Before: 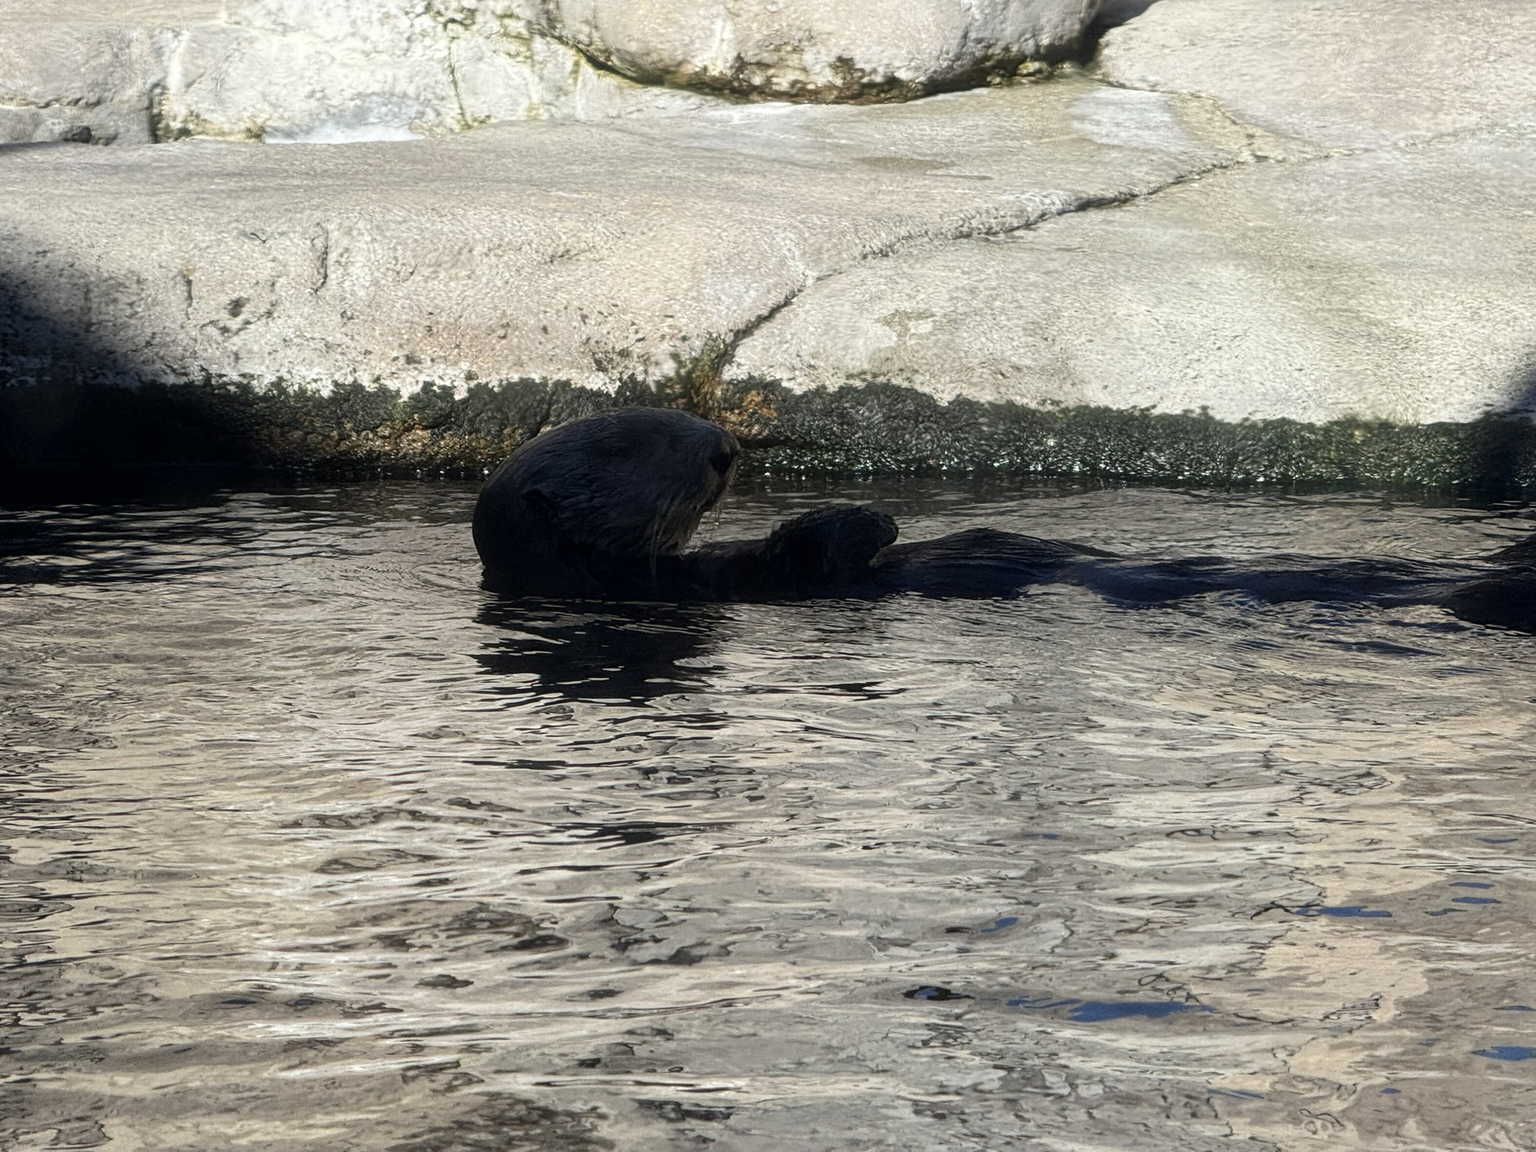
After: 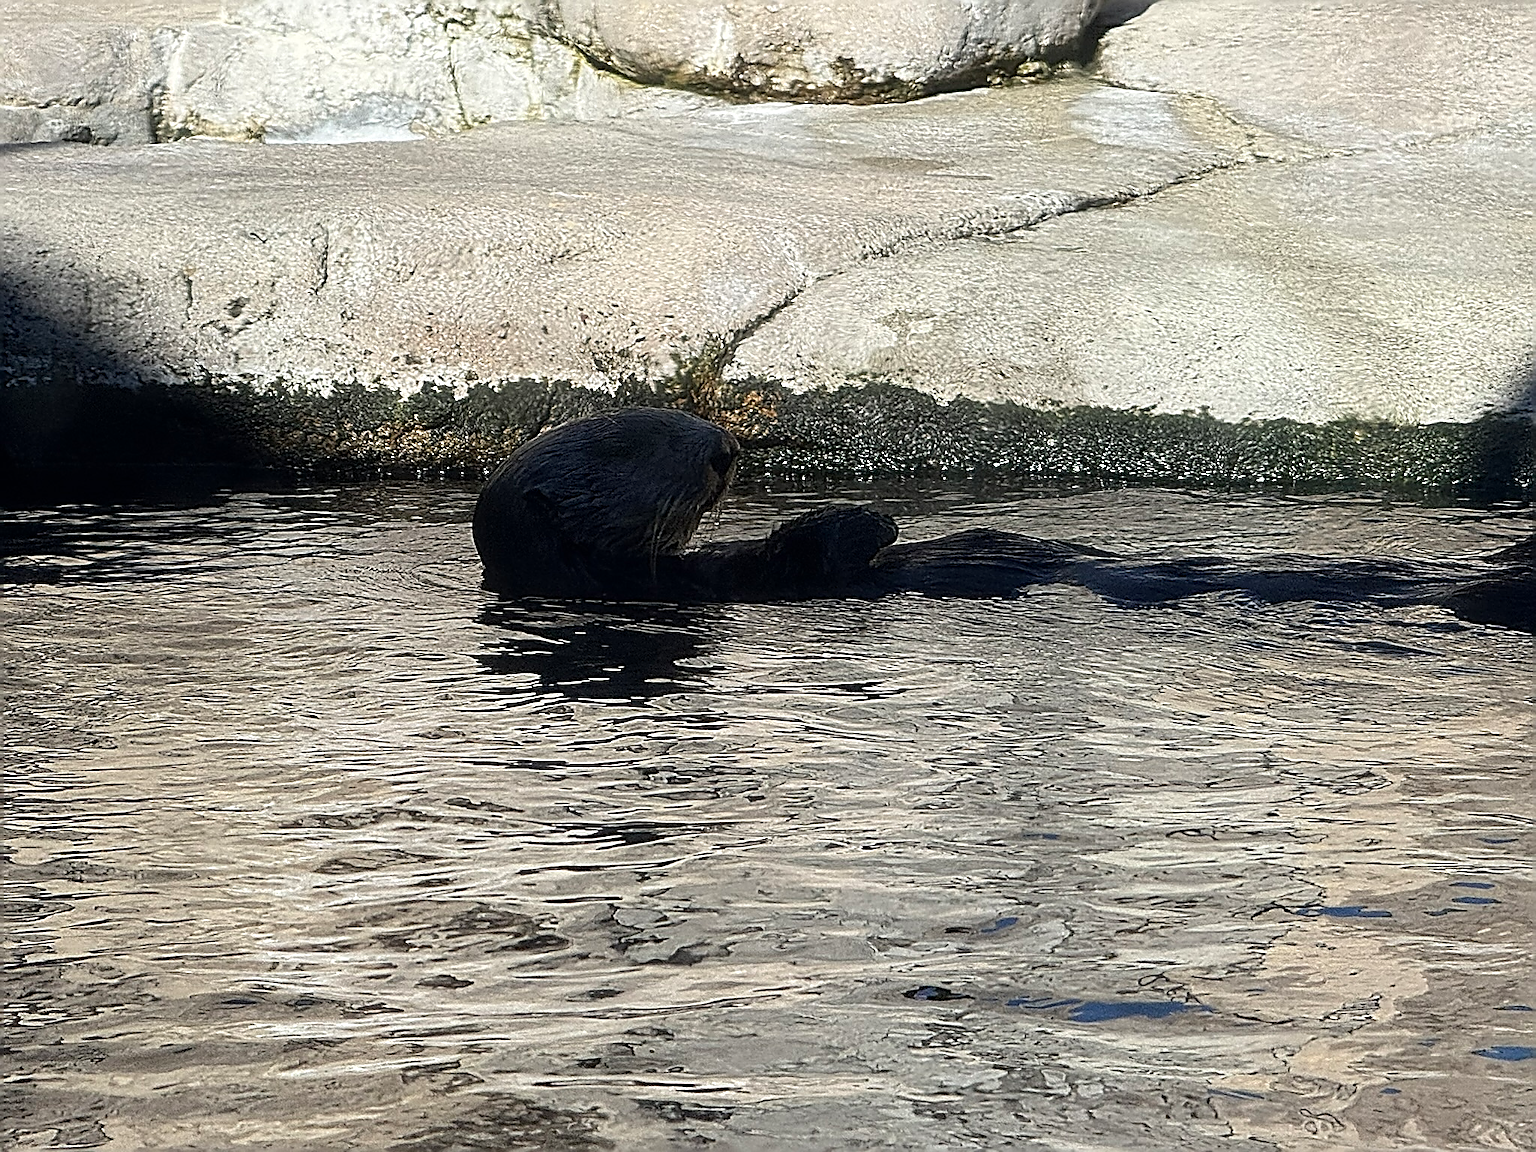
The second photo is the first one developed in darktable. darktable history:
sharpen: amount 1.99
